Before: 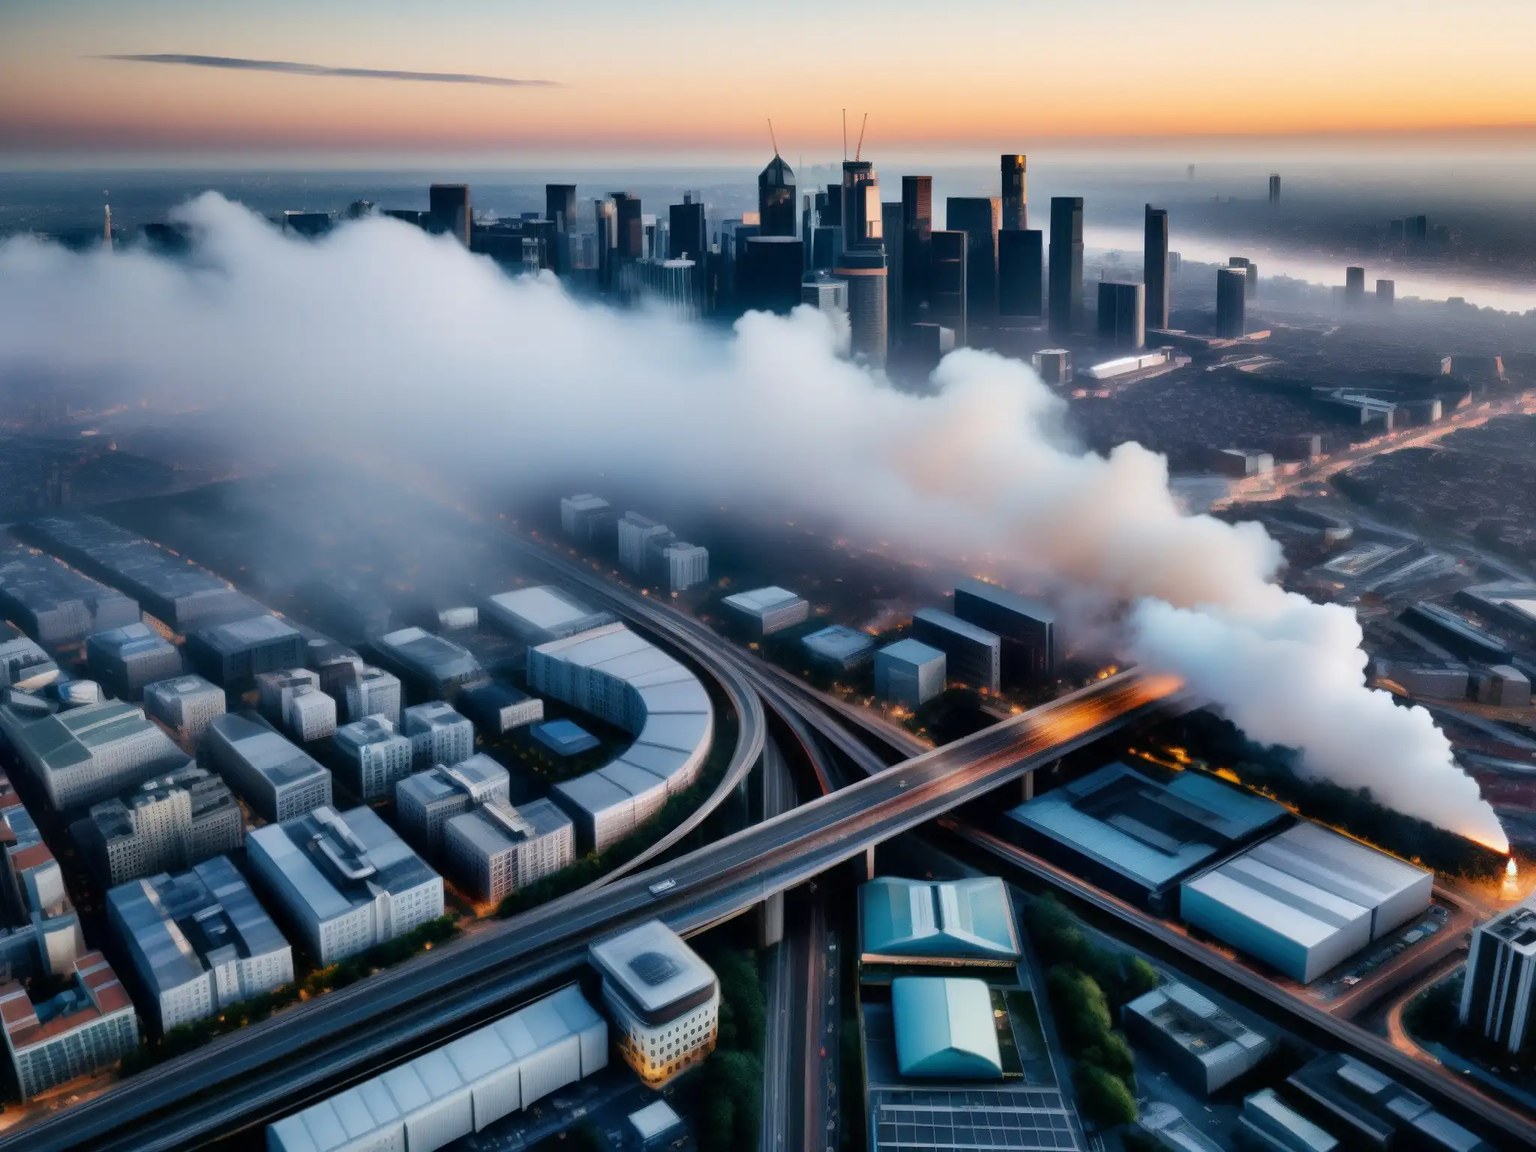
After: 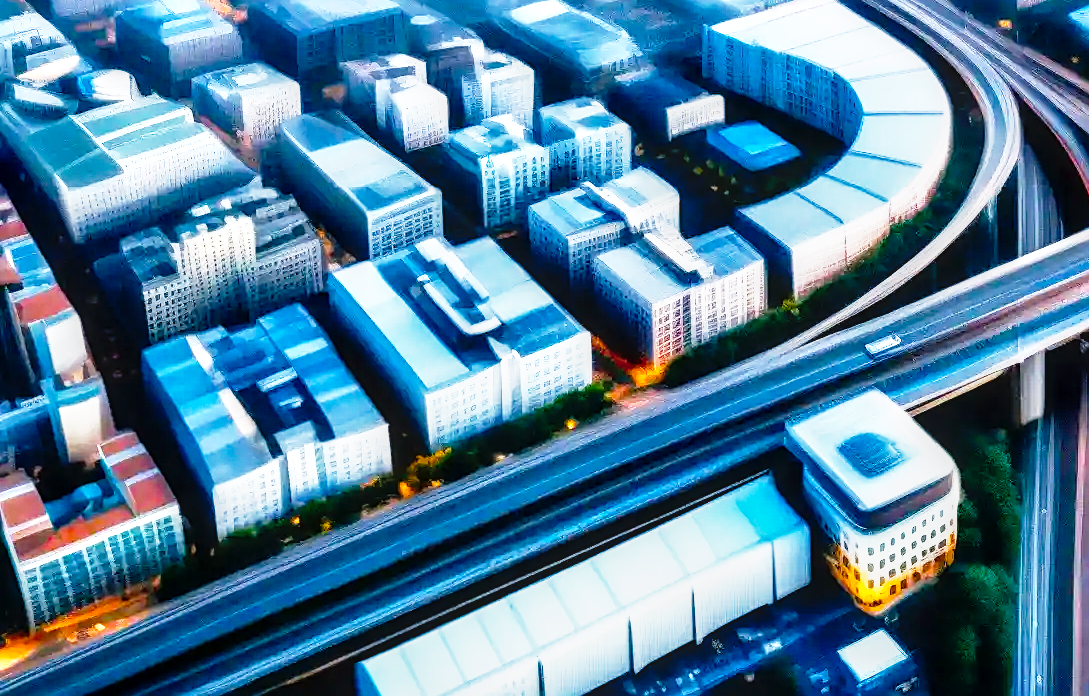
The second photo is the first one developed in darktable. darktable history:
crop and rotate: top 54.551%, right 46.818%, bottom 0.122%
base curve: curves: ch0 [(0, 0) (0.012, 0.01) (0.073, 0.168) (0.31, 0.711) (0.645, 0.957) (1, 1)], preserve colors none
local contrast: detail 130%
sharpen: on, module defaults
color balance rgb: linear chroma grading › global chroma 14.924%, perceptual saturation grading › global saturation 40.014%, perceptual brilliance grading › global brilliance 30.793%
